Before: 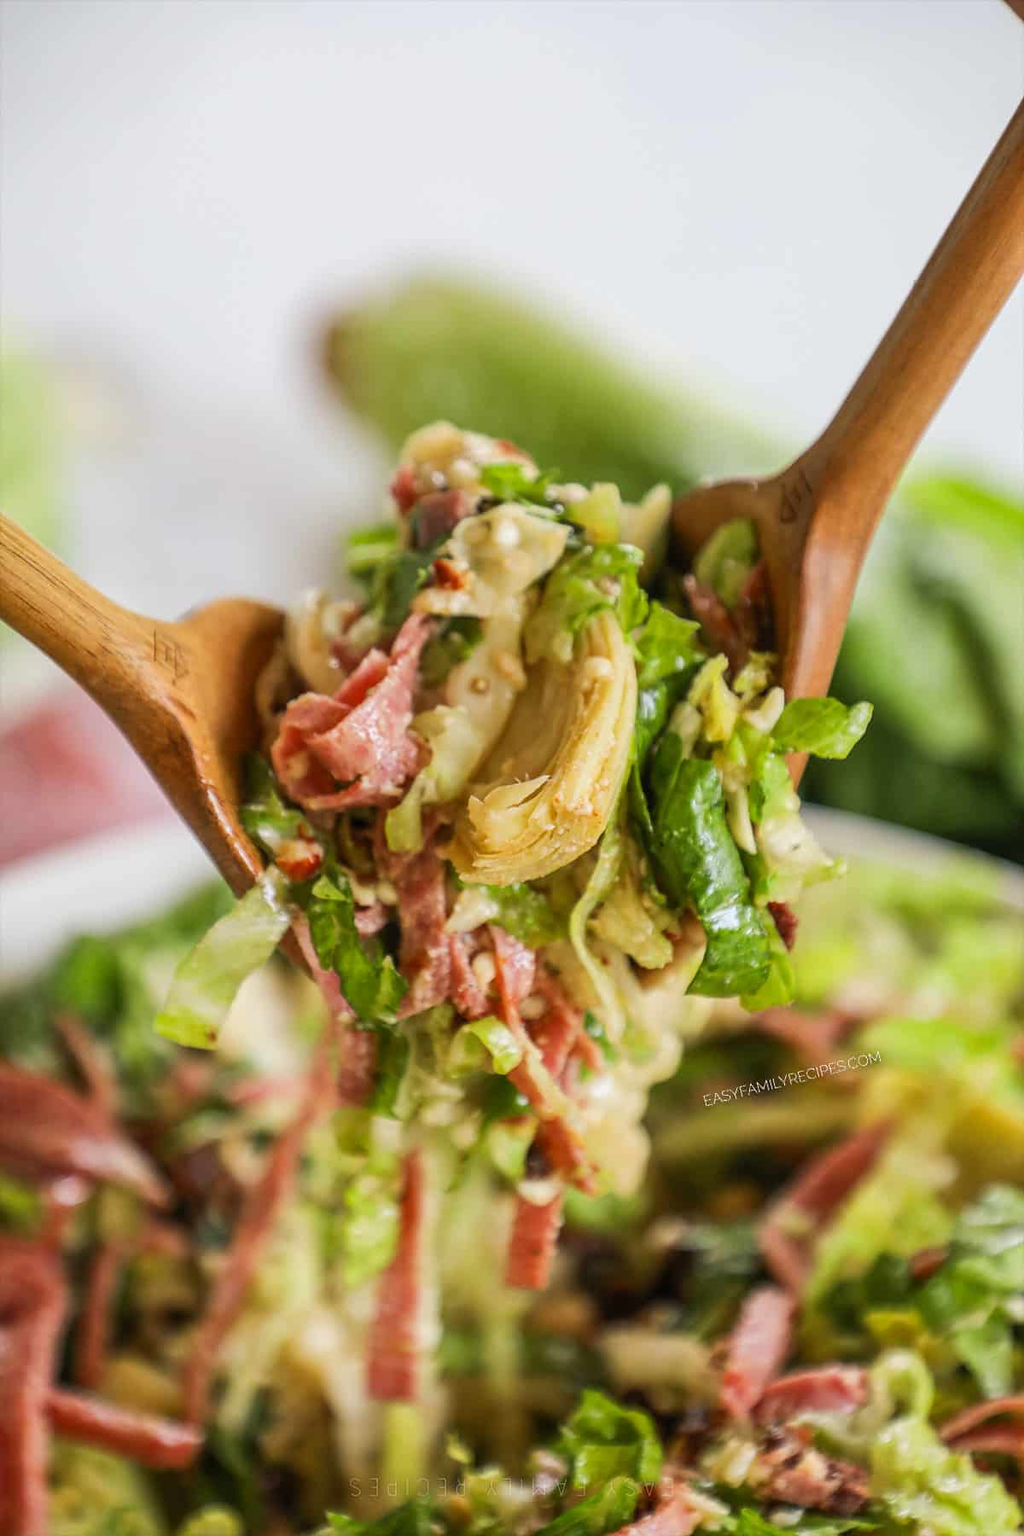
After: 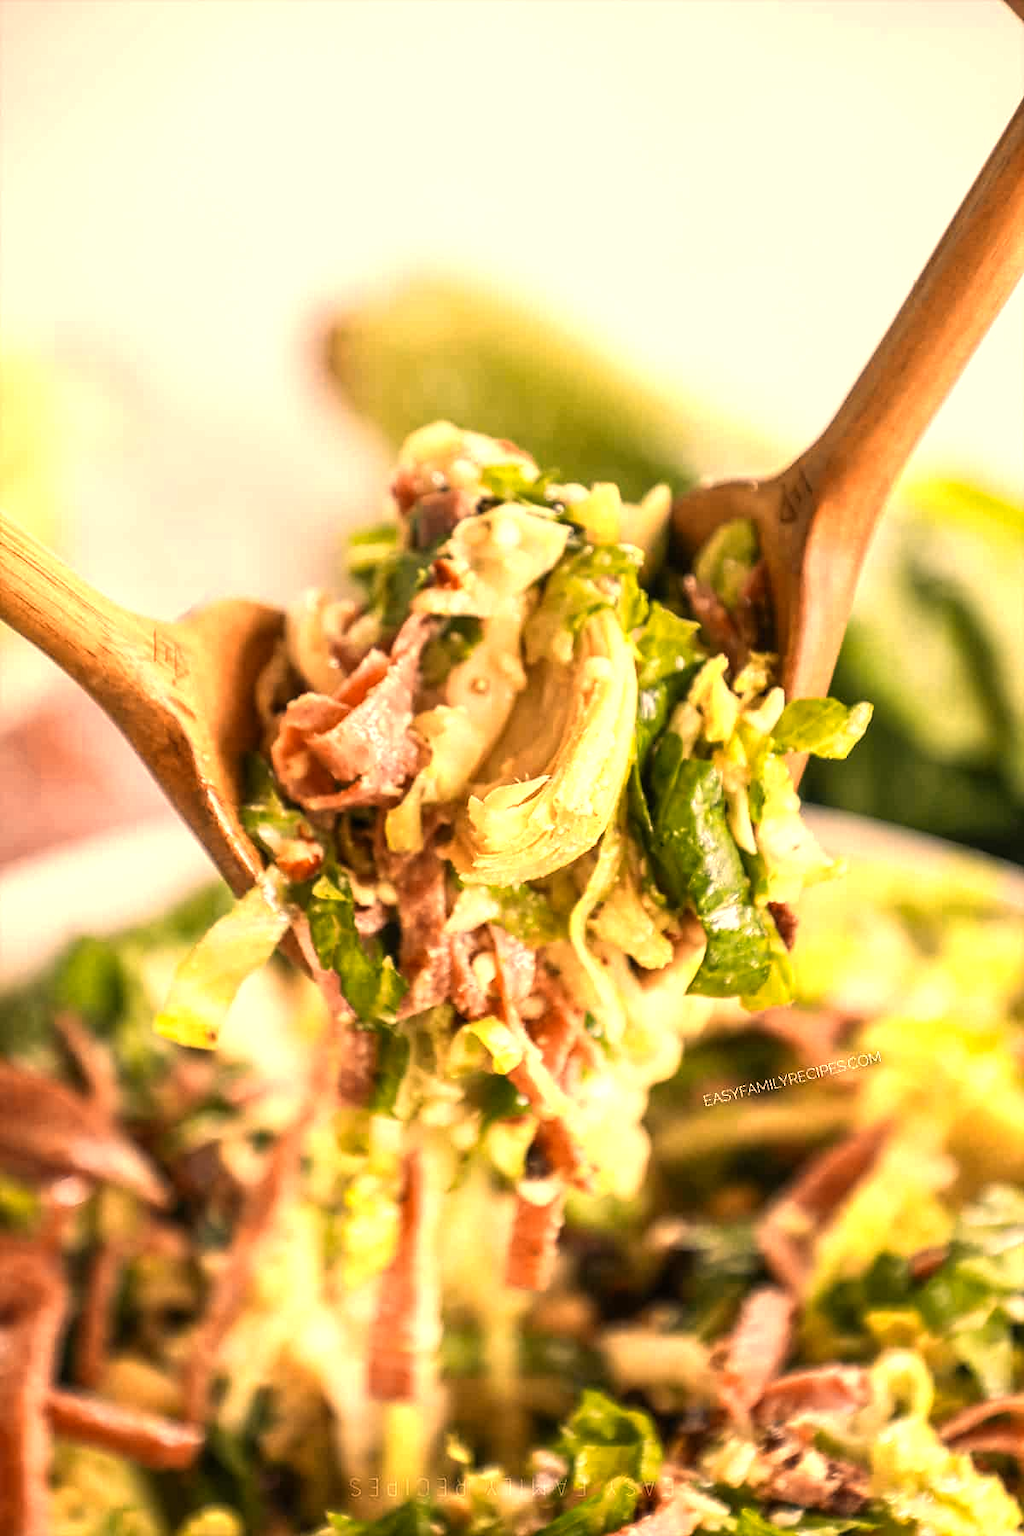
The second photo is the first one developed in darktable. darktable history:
color correction: highlights a* 14.79, highlights b* 30.9
color zones: curves: ch0 [(0.018, 0.548) (0.197, 0.654) (0.425, 0.447) (0.605, 0.658) (0.732, 0.579)]; ch1 [(0.105, 0.531) (0.224, 0.531) (0.386, 0.39) (0.618, 0.456) (0.732, 0.456) (0.956, 0.421)]; ch2 [(0.039, 0.583) (0.215, 0.465) (0.399, 0.544) (0.465, 0.548) (0.614, 0.447) (0.724, 0.43) (0.882, 0.623) (0.956, 0.632)]
